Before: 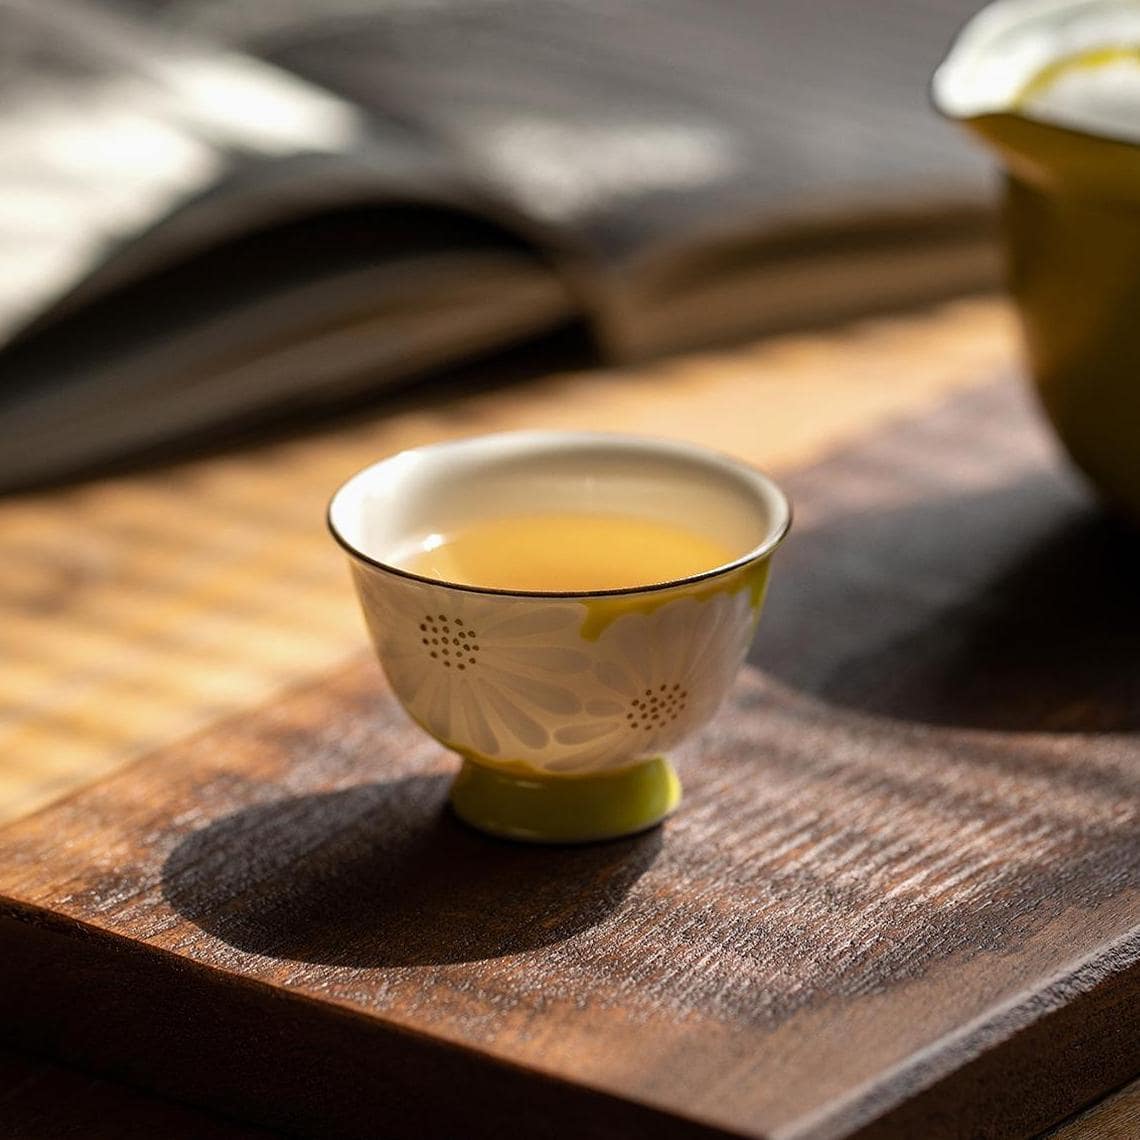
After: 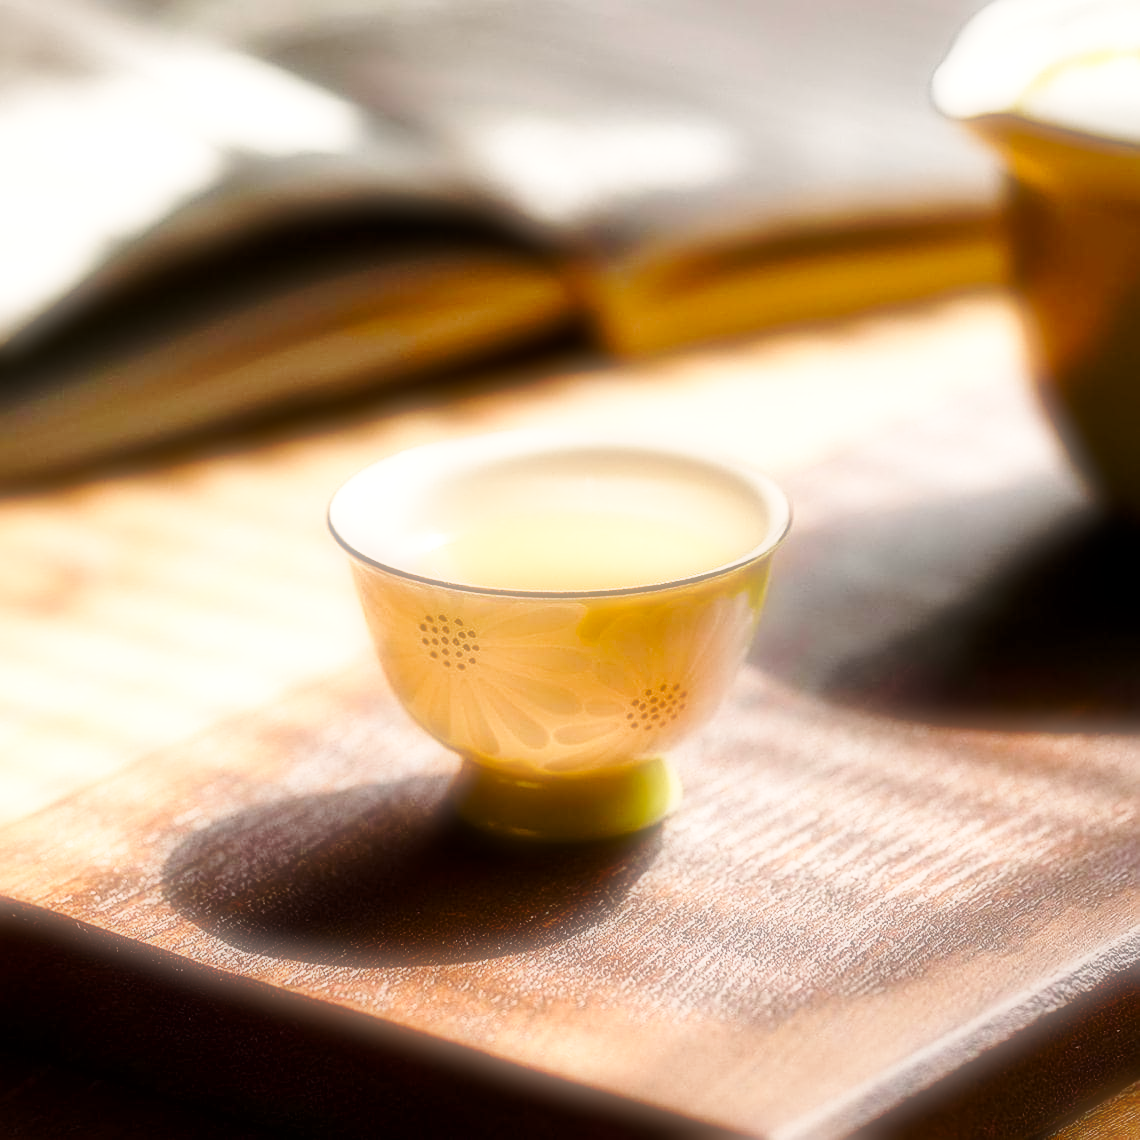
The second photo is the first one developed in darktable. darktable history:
sharpen: on, module defaults
color correction: highlights a* 0.816, highlights b* 2.78, saturation 1.1
color balance rgb: perceptual saturation grading › global saturation 20%, perceptual saturation grading › highlights -50%, perceptual saturation grading › shadows 30%, perceptual brilliance grading › global brilliance 10%, perceptual brilliance grading › shadows 15%
soften: on, module defaults
exposure: black level correction 0.001, exposure 0.191 EV, compensate highlight preservation false
base curve: curves: ch0 [(0, 0) (0.036, 0.037) (0.121, 0.228) (0.46, 0.76) (0.859, 0.983) (1, 1)], preserve colors none
